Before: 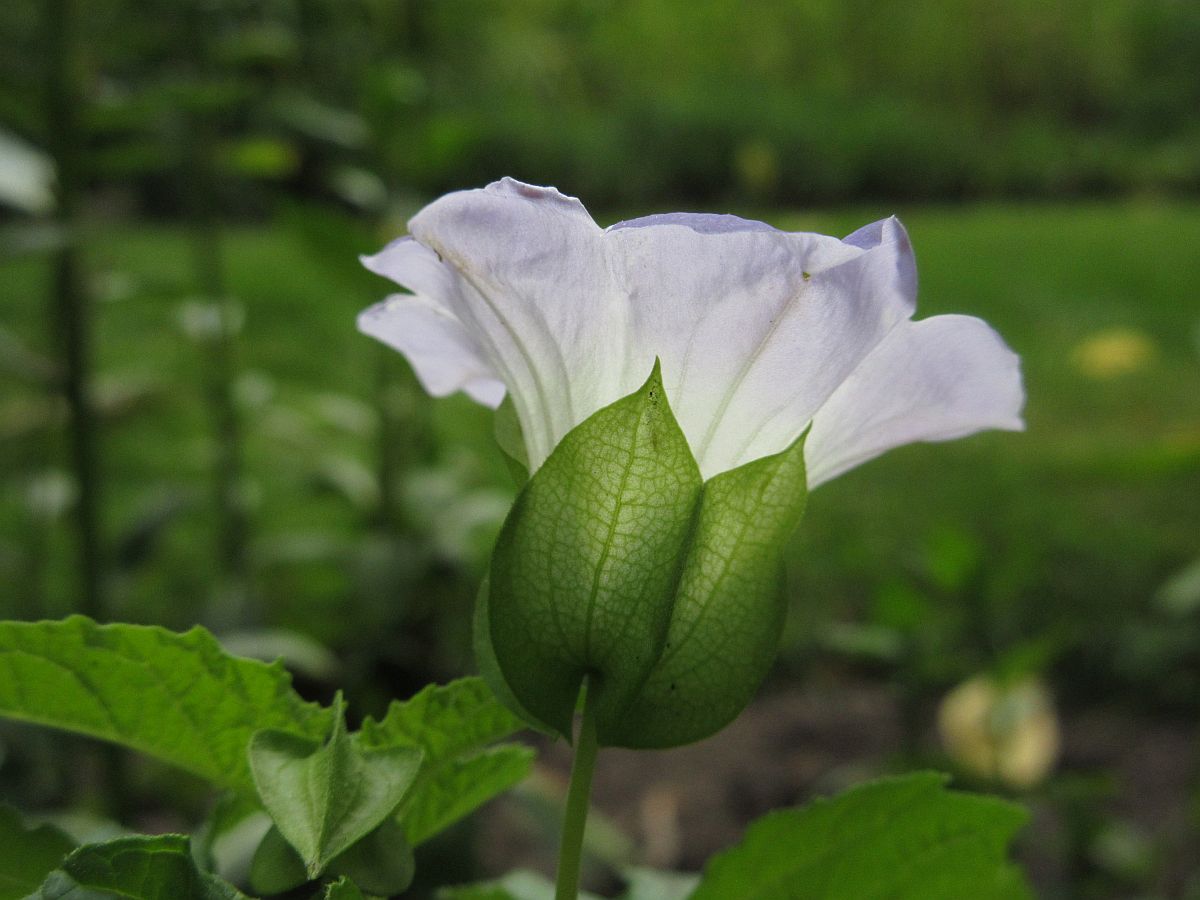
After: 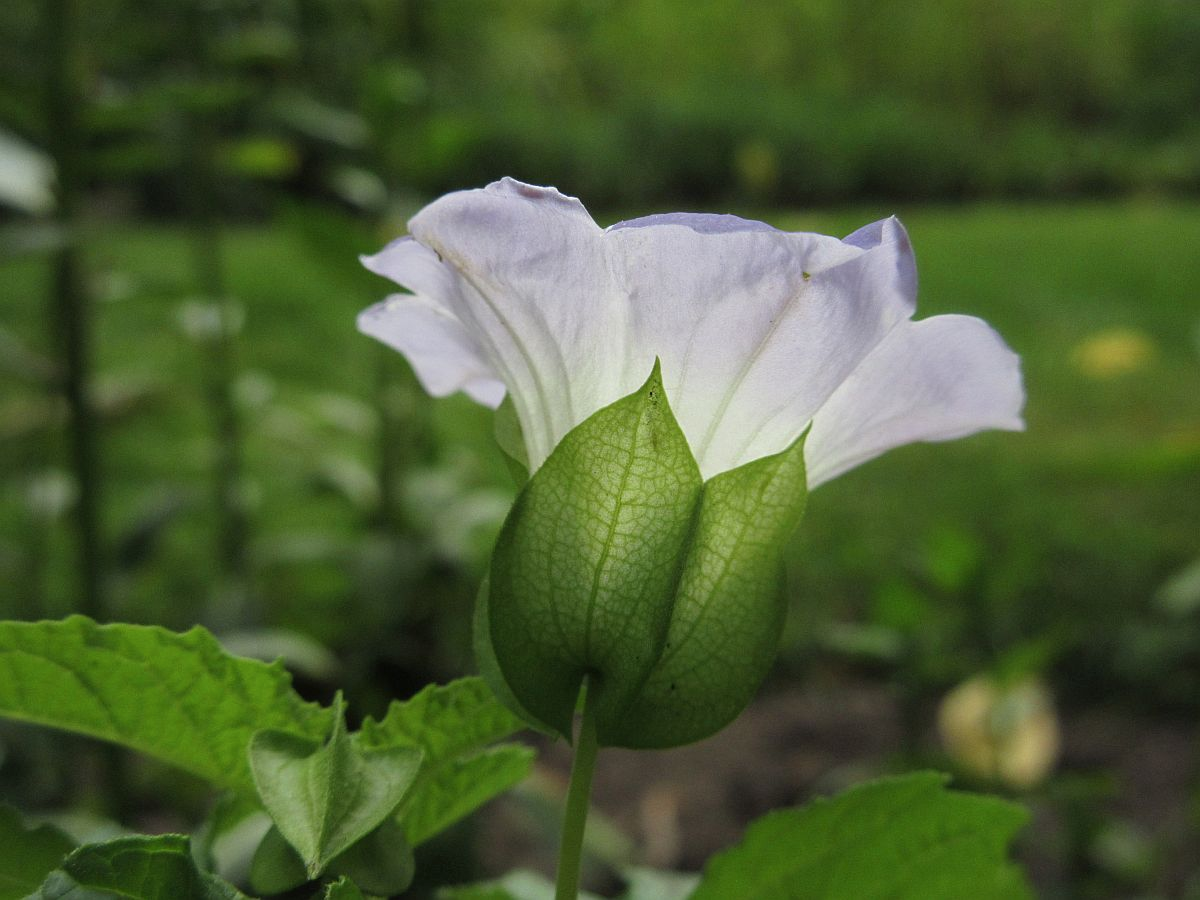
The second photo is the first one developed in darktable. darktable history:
color zones: curves: ch0 [(0.25, 0.5) (0.463, 0.627) (0.484, 0.637) (0.75, 0.5)]
tone equalizer: edges refinement/feathering 500, mask exposure compensation -1.57 EV, preserve details no
